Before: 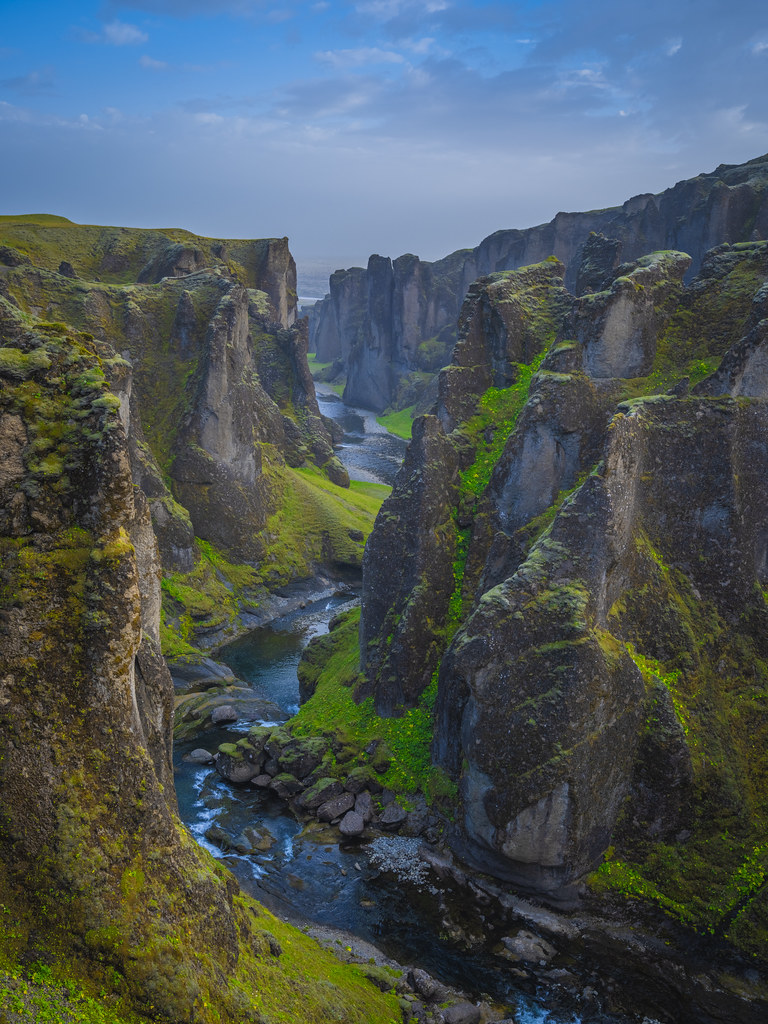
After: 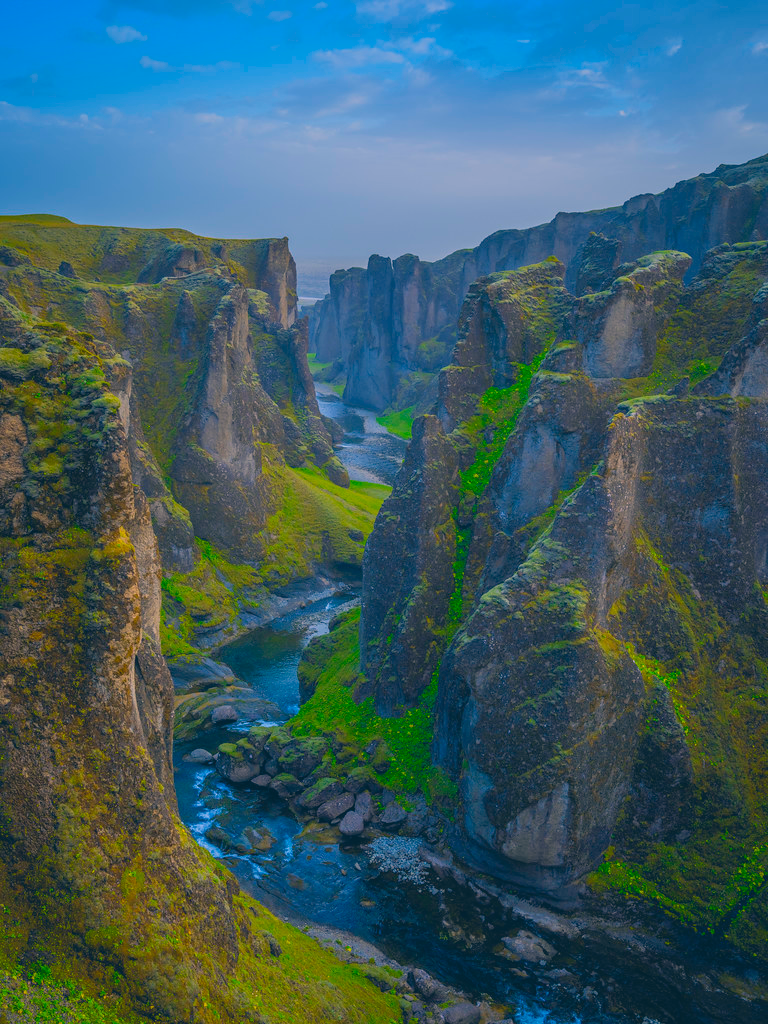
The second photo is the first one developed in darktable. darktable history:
contrast brightness saturation: contrast -0.19, saturation 0.19
color correction: highlights a* 10.32, highlights b* 14.66, shadows a* -9.59, shadows b* -15.02
velvia: strength 15%
